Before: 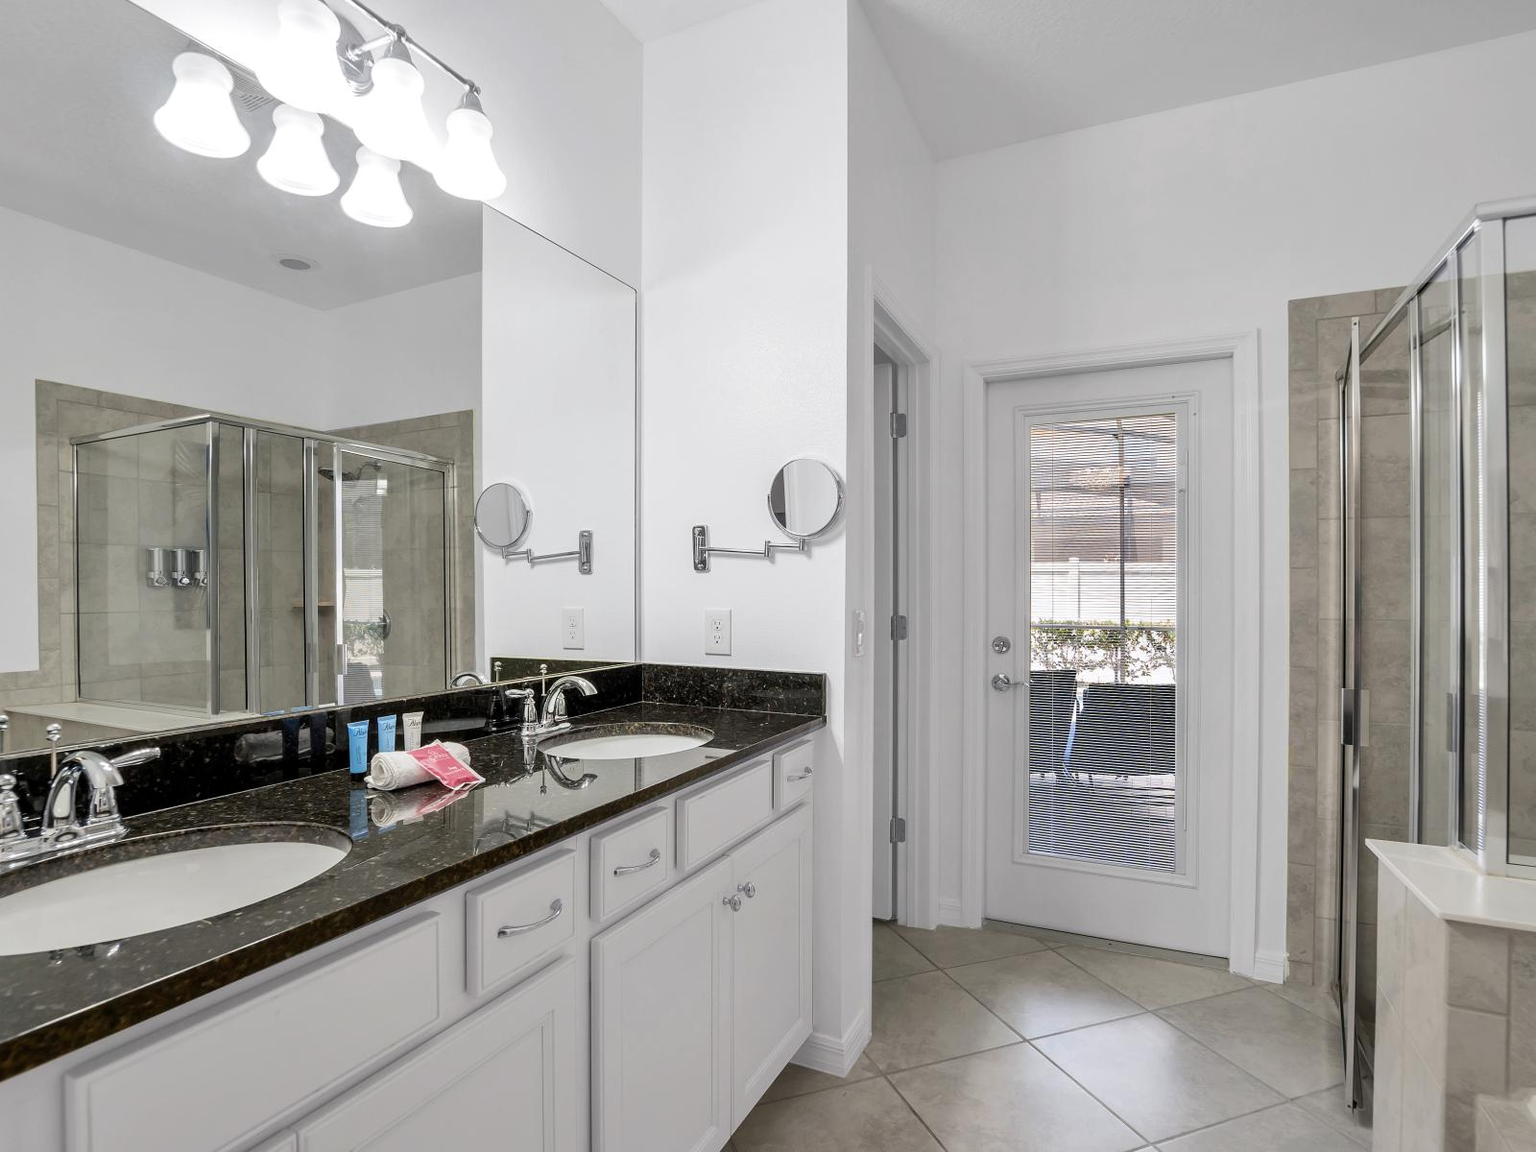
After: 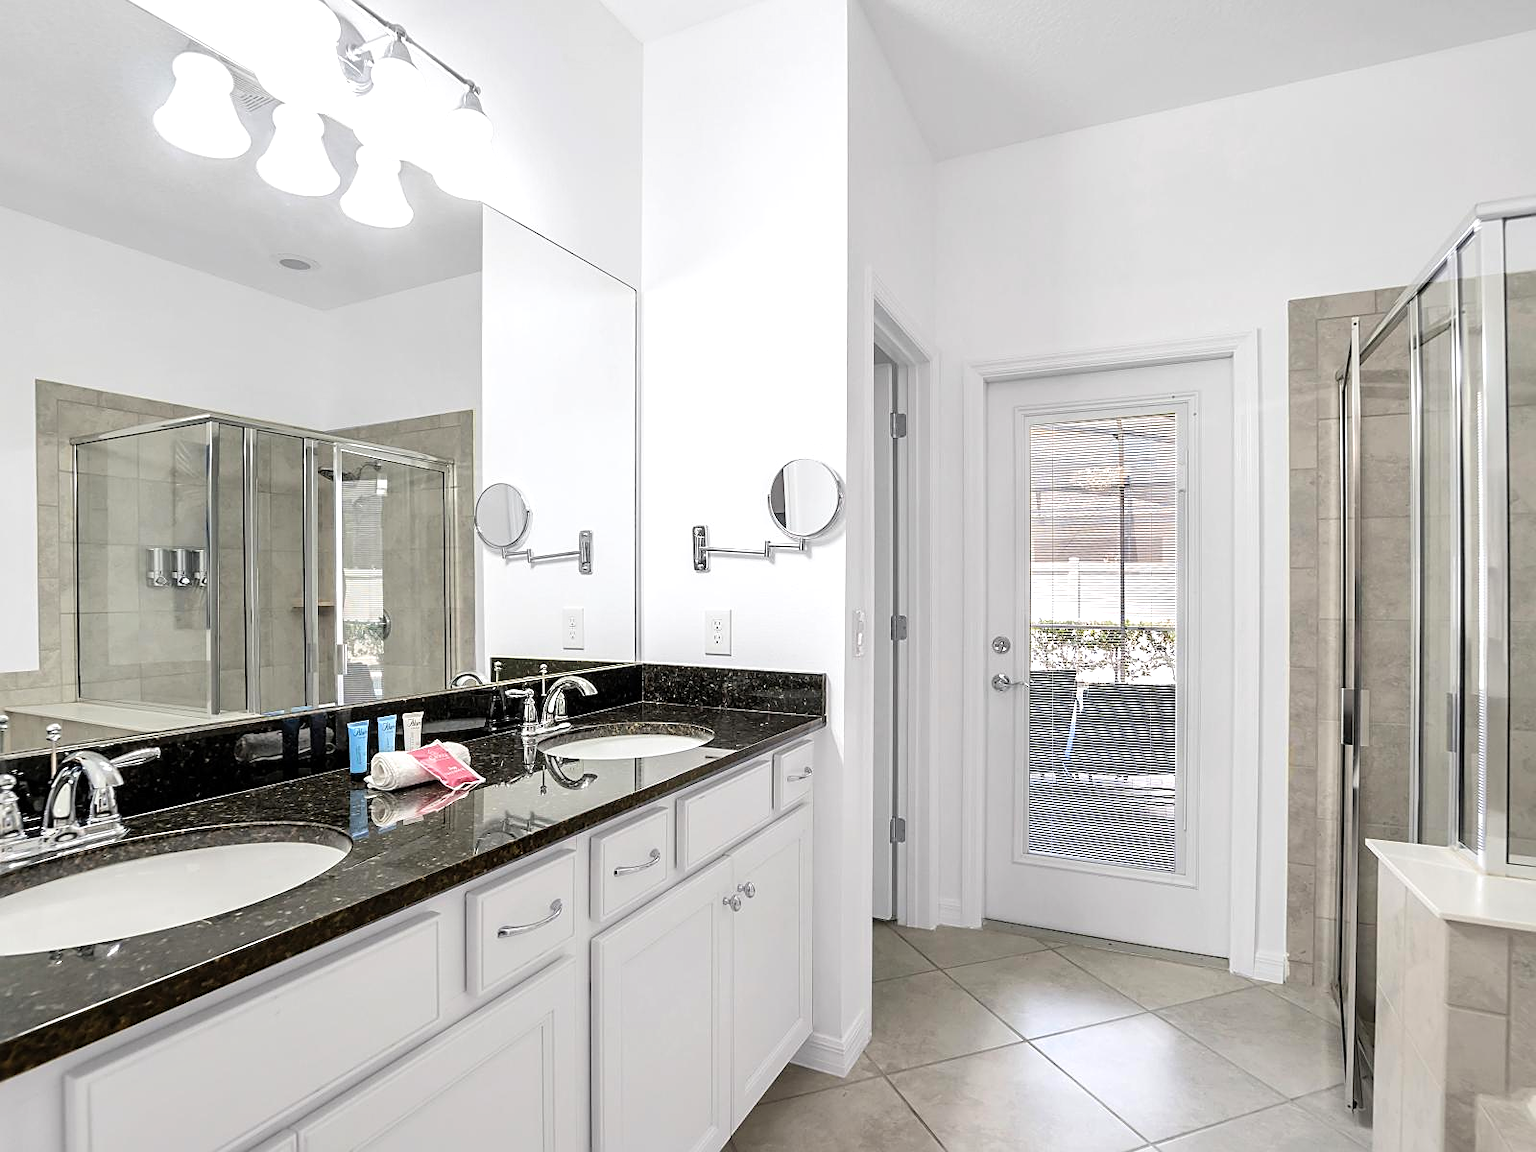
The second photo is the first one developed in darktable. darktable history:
contrast brightness saturation: contrast 0.05, brightness 0.062, saturation 0.014
tone equalizer: -8 EV -0.422 EV, -7 EV -0.386 EV, -6 EV -0.337 EV, -5 EV -0.24 EV, -3 EV 0.189 EV, -2 EV 0.335 EV, -1 EV 0.402 EV, +0 EV 0.419 EV, mask exposure compensation -0.502 EV
sharpen: amount 0.497
